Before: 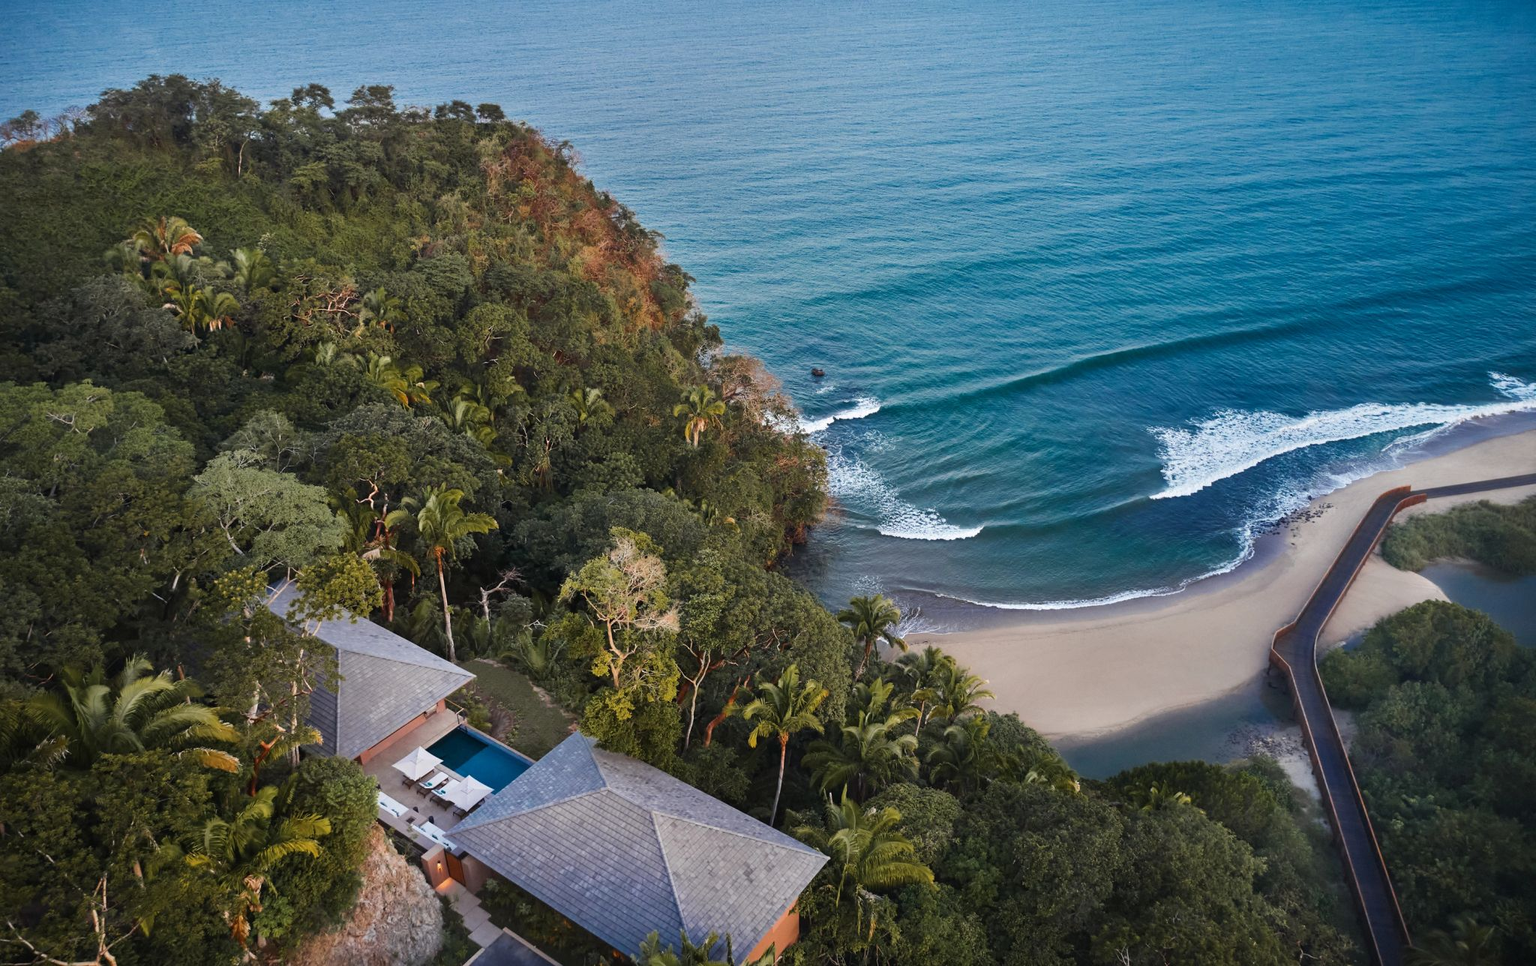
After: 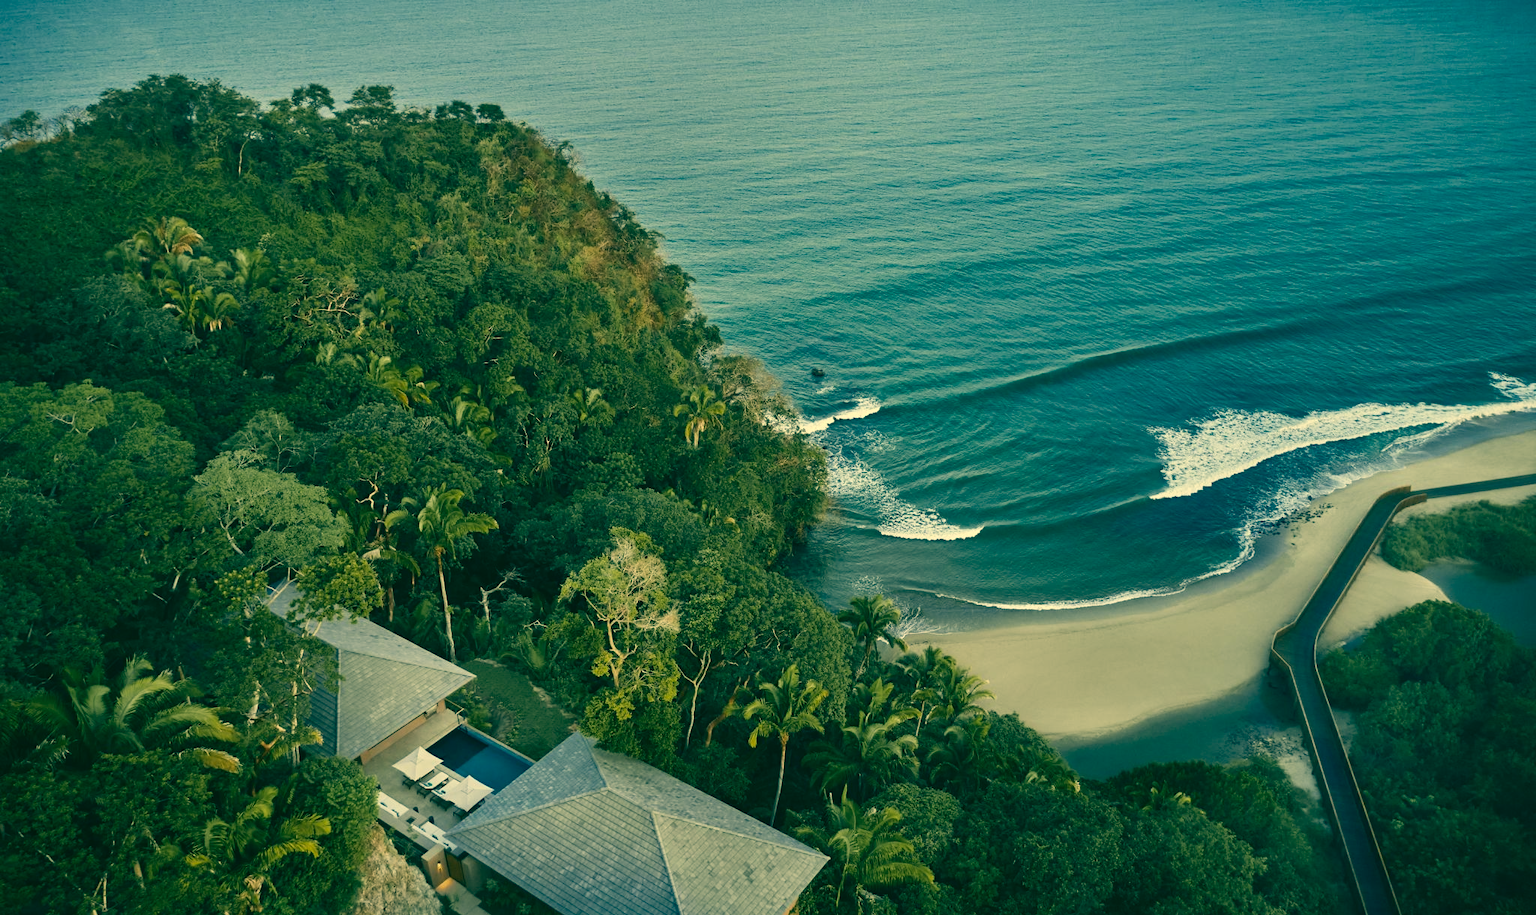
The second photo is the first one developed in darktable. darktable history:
crop and rotate: top 0%, bottom 5.183%
contrast brightness saturation: contrast 0.06, brightness -0.007, saturation -0.249
color correction: highlights a* 1.84, highlights b* 34.65, shadows a* -36.12, shadows b* -5.33
exposure: compensate highlight preservation false
